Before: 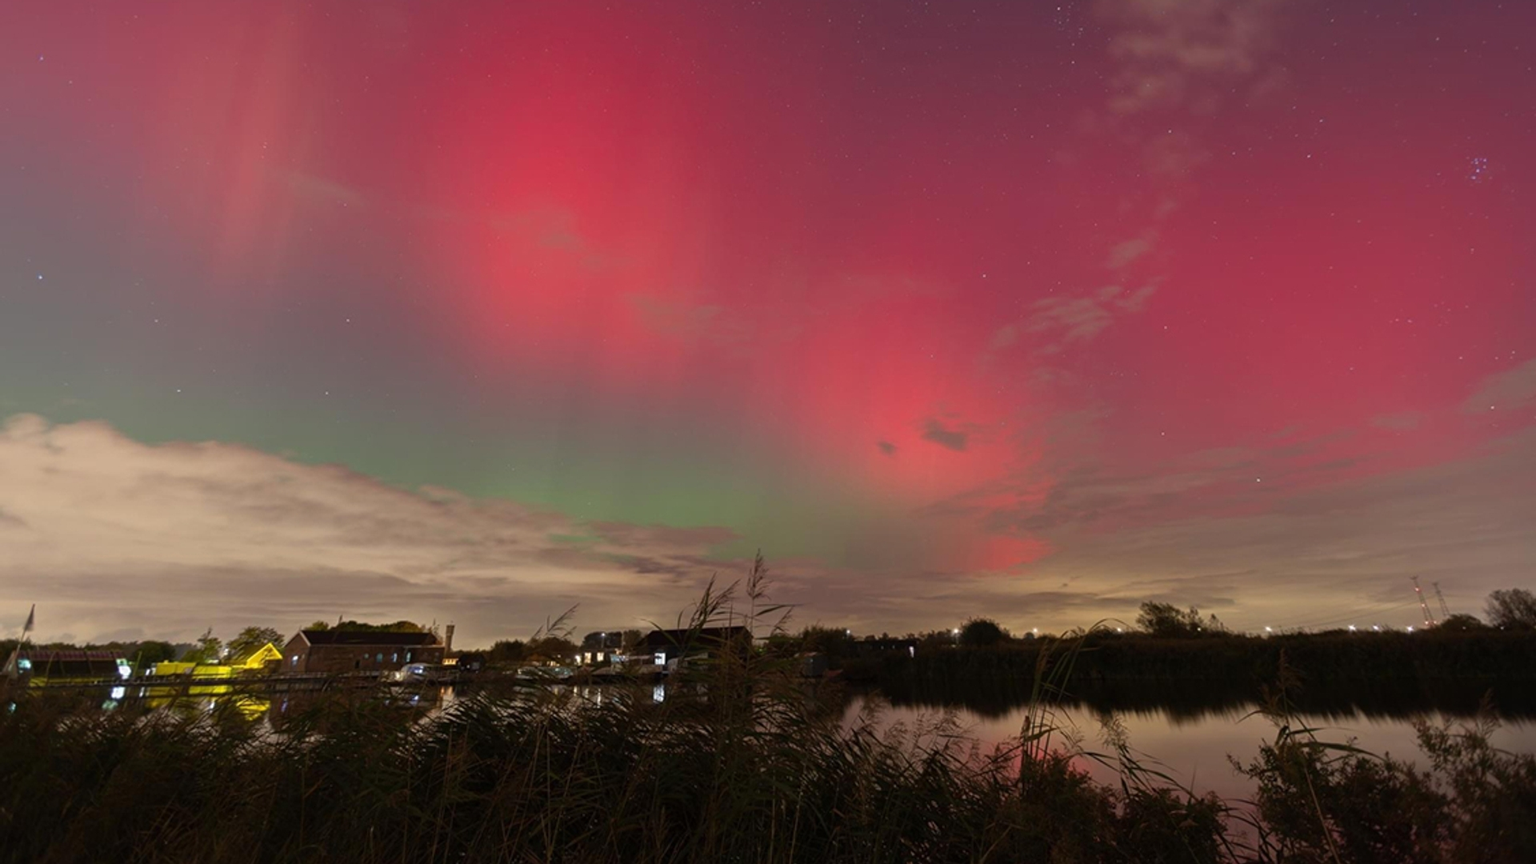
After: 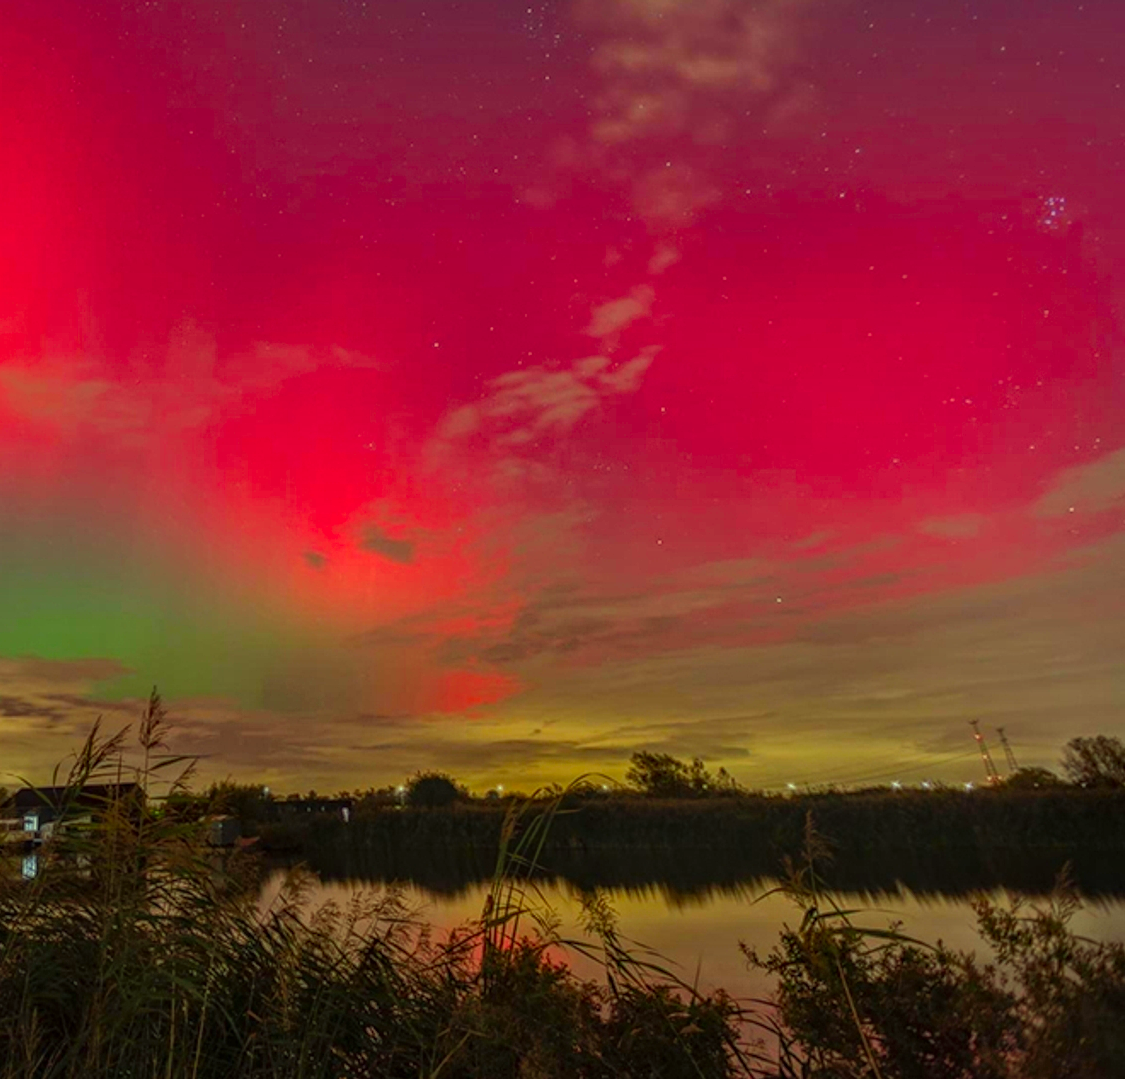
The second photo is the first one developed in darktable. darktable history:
local contrast: highlights 20%, shadows 30%, detail 200%, midtone range 0.2
color correction: highlights a* -10.77, highlights b* 9.8, saturation 1.72
shadows and highlights: radius 337.17, shadows 29.01, soften with gaussian
crop: left 41.402%
